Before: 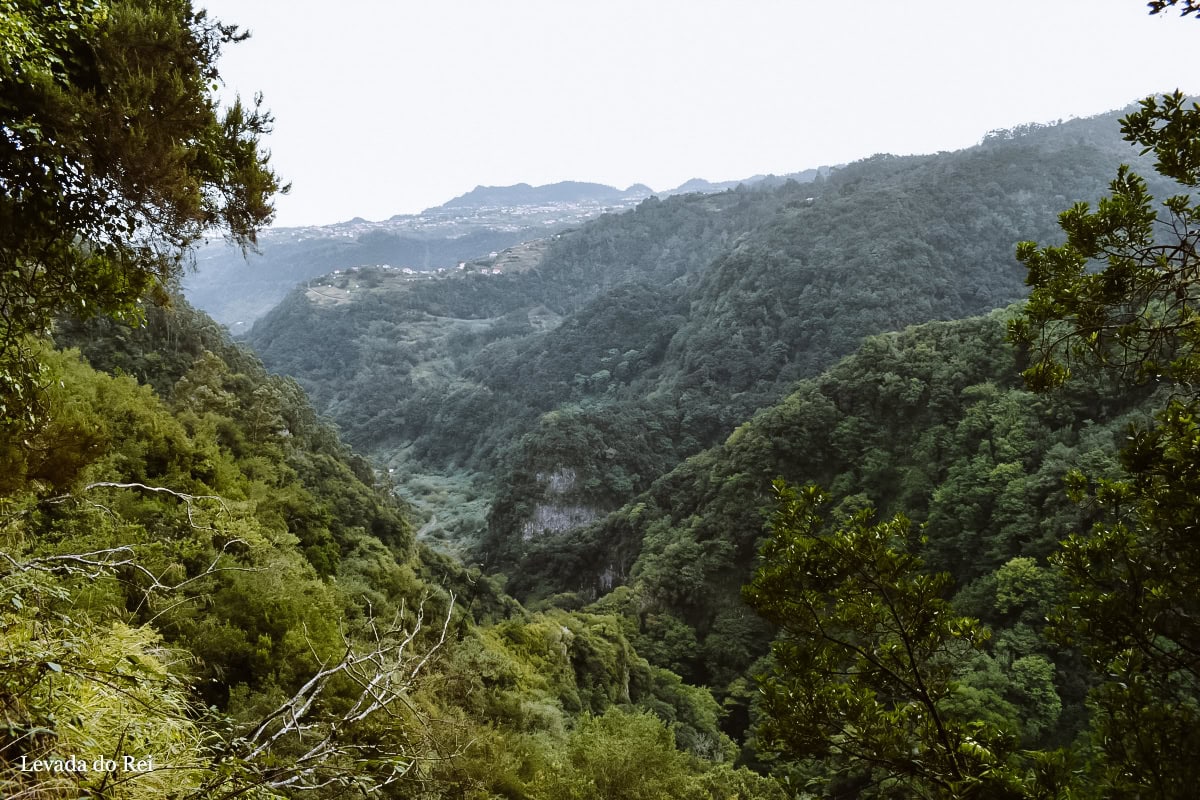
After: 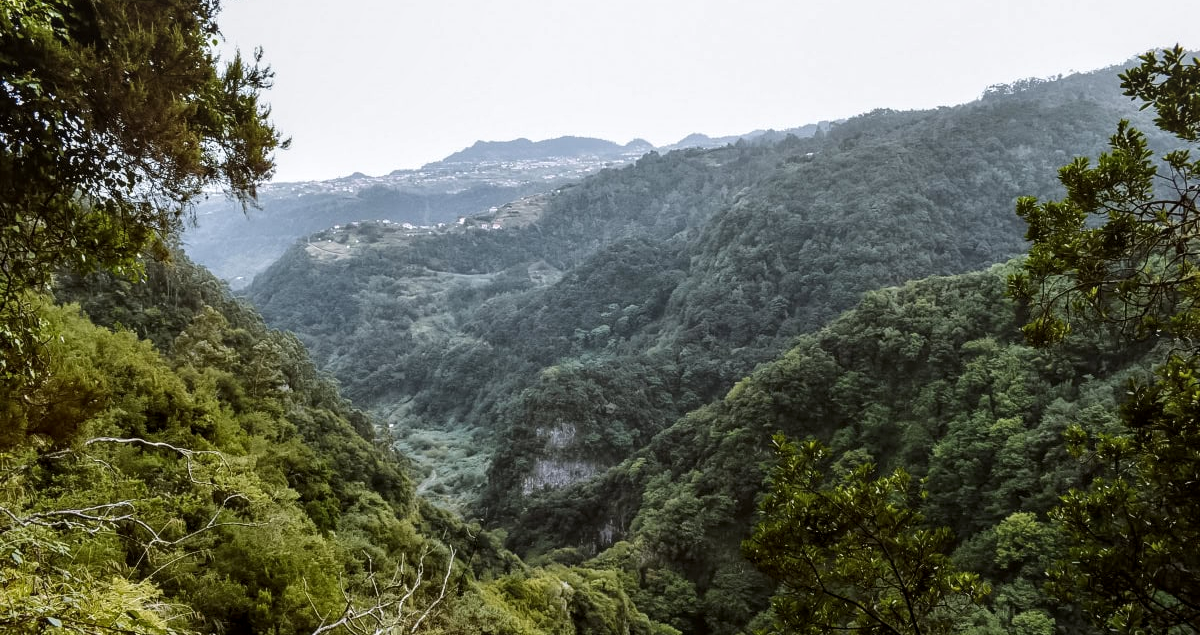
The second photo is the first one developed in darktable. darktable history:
crop and rotate: top 5.667%, bottom 14.937%
local contrast: on, module defaults
